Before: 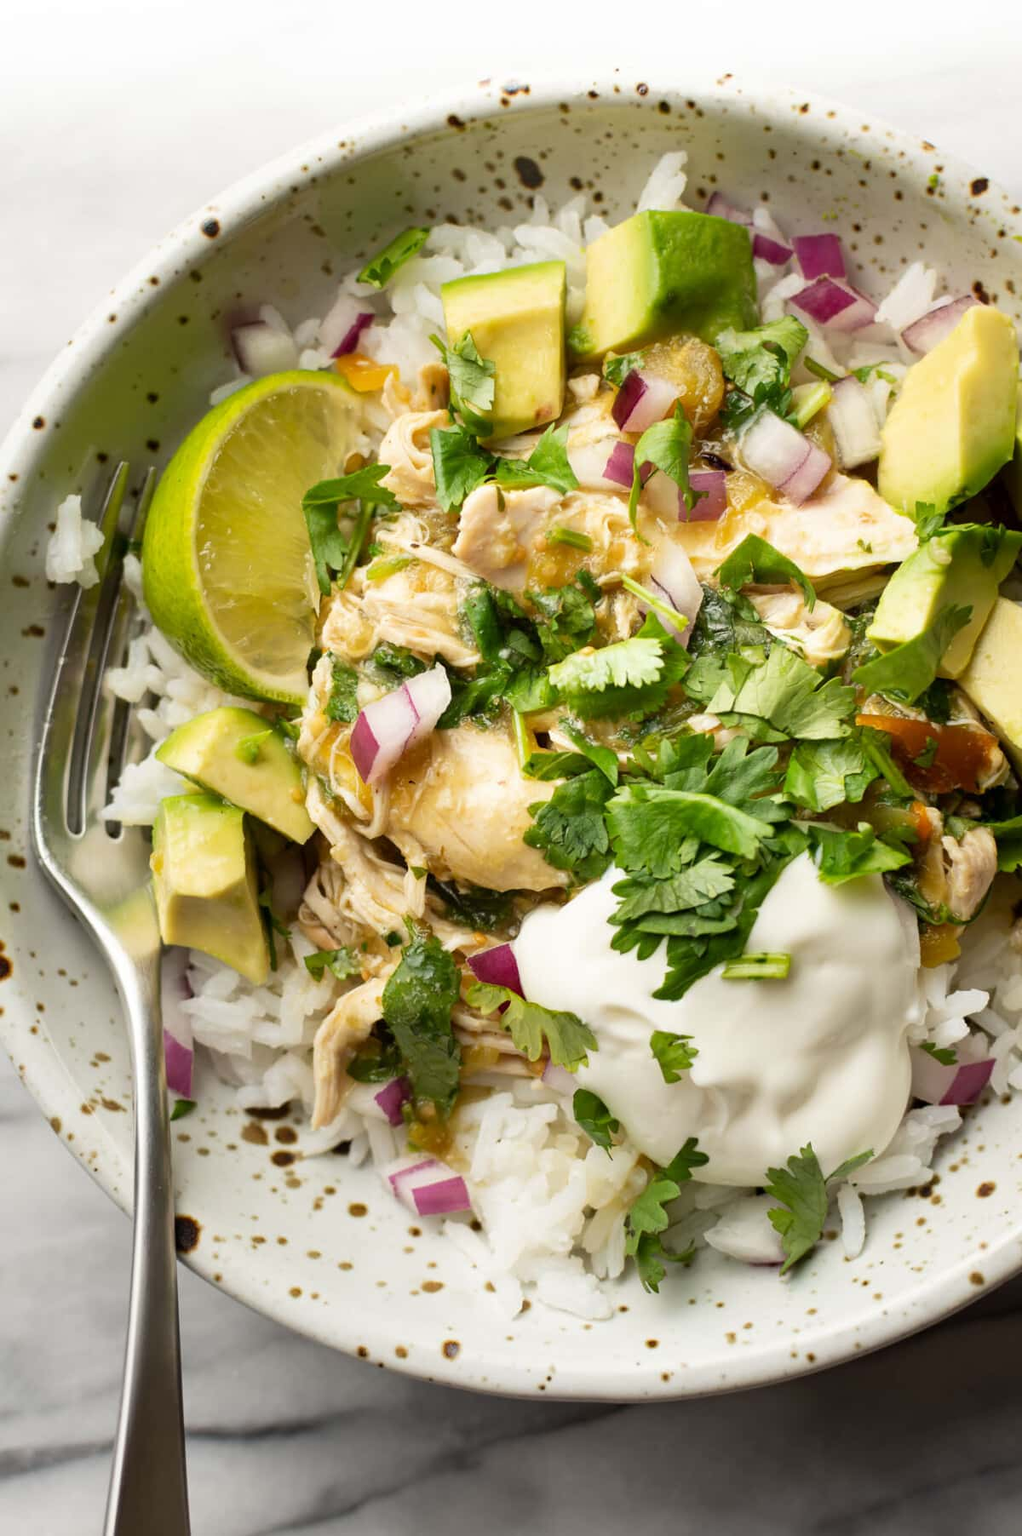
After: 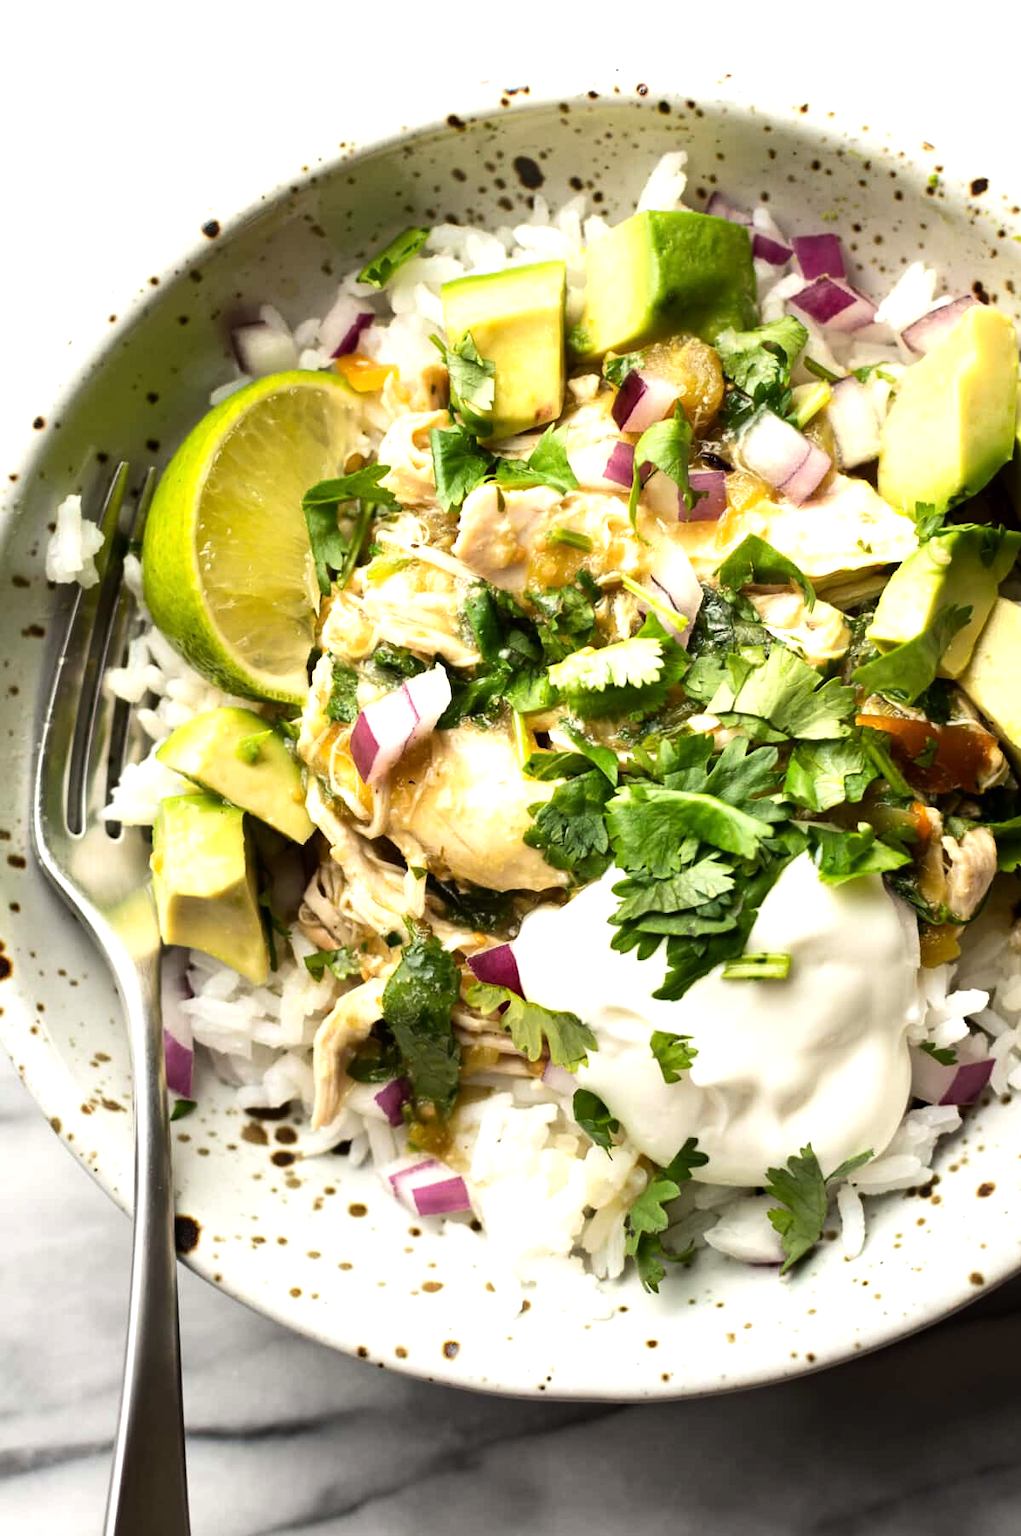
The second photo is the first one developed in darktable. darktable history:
tone equalizer: -8 EV -0.764 EV, -7 EV -0.736 EV, -6 EV -0.591 EV, -5 EV -0.385 EV, -3 EV 0.389 EV, -2 EV 0.6 EV, -1 EV 0.695 EV, +0 EV 0.726 EV, edges refinement/feathering 500, mask exposure compensation -1.57 EV, preserve details no
